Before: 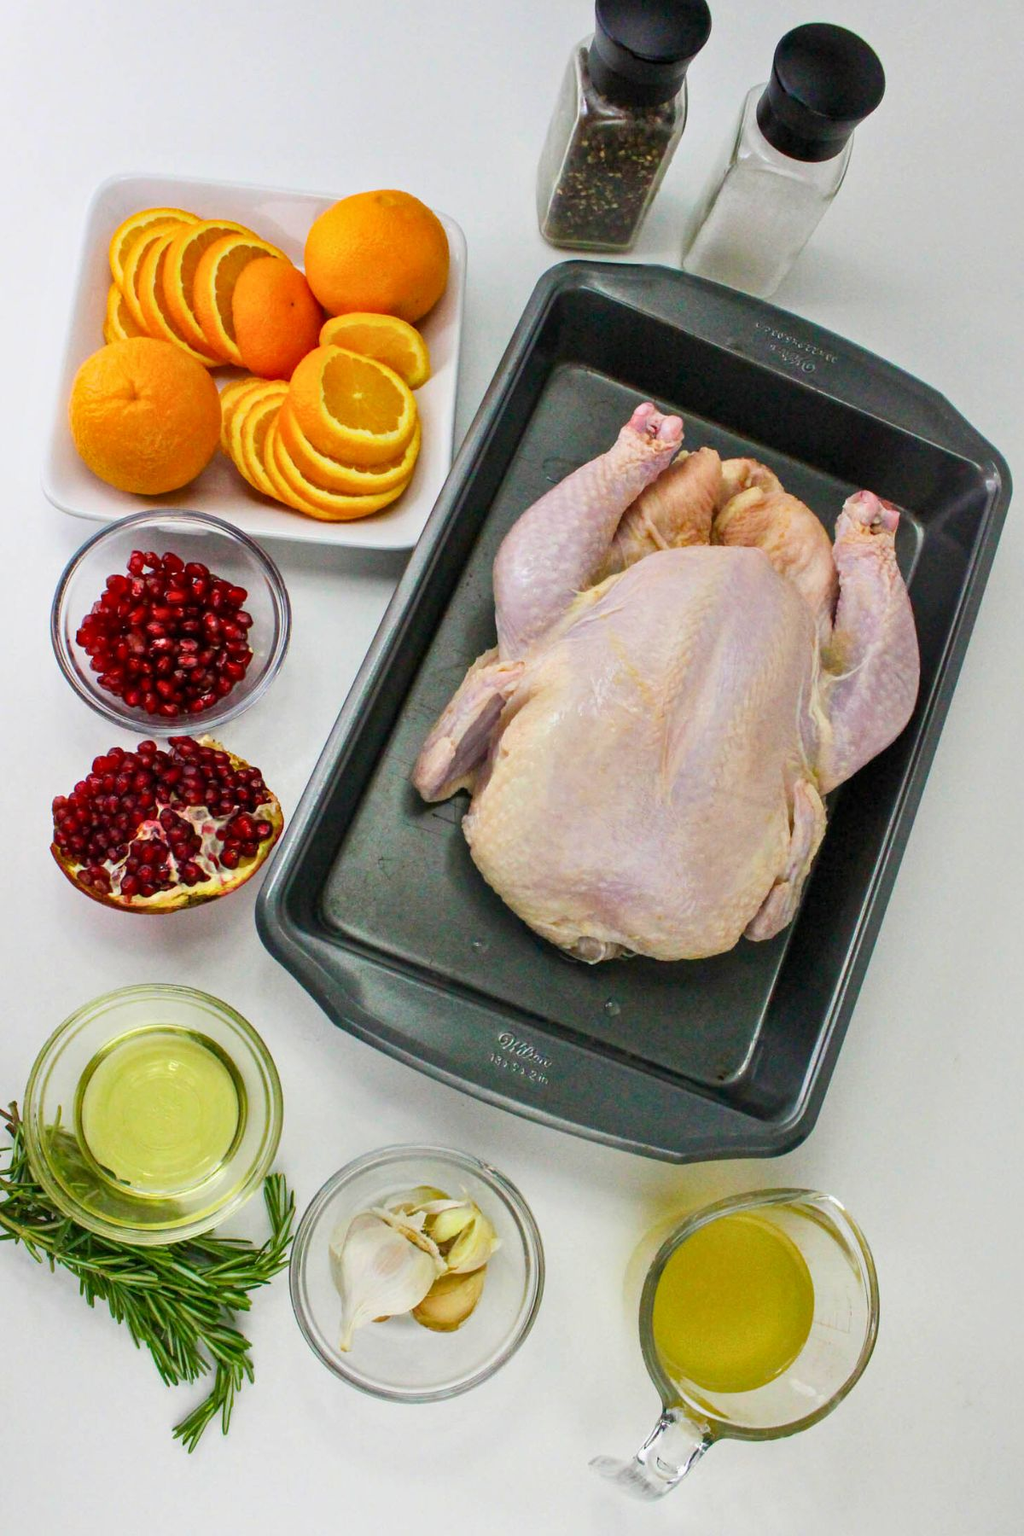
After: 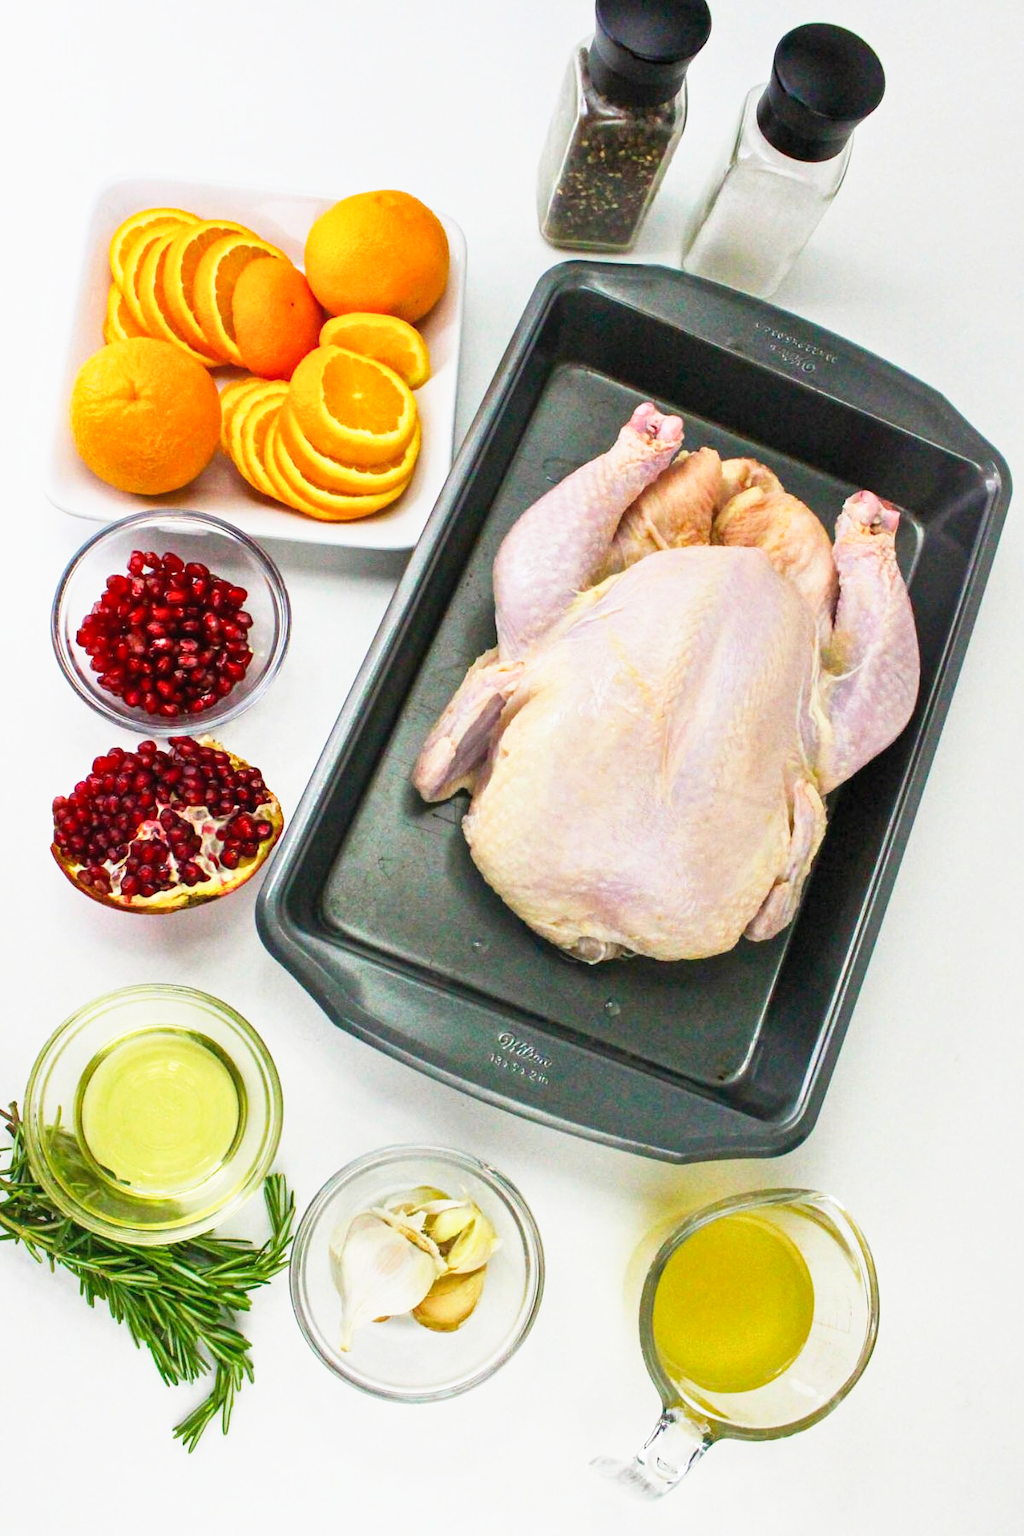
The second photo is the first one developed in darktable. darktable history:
base curve: curves: ch0 [(0, 0) (0.557, 0.834) (1, 1)], preserve colors none
contrast equalizer: y [[0.536, 0.565, 0.581, 0.516, 0.52, 0.491], [0.5 ×6], [0.5 ×6], [0 ×6], [0 ×6]], mix -0.188
